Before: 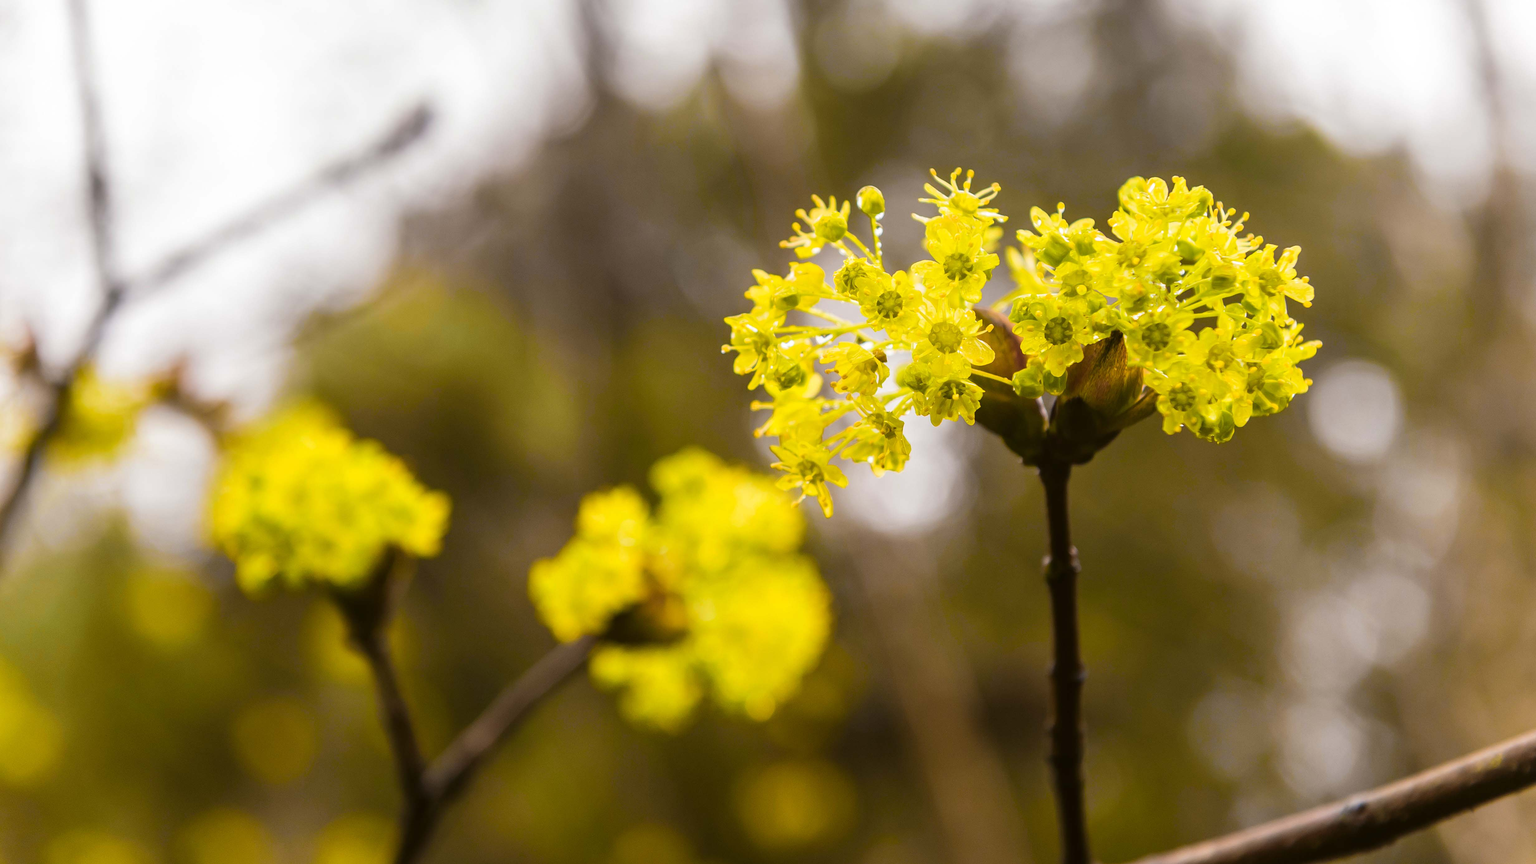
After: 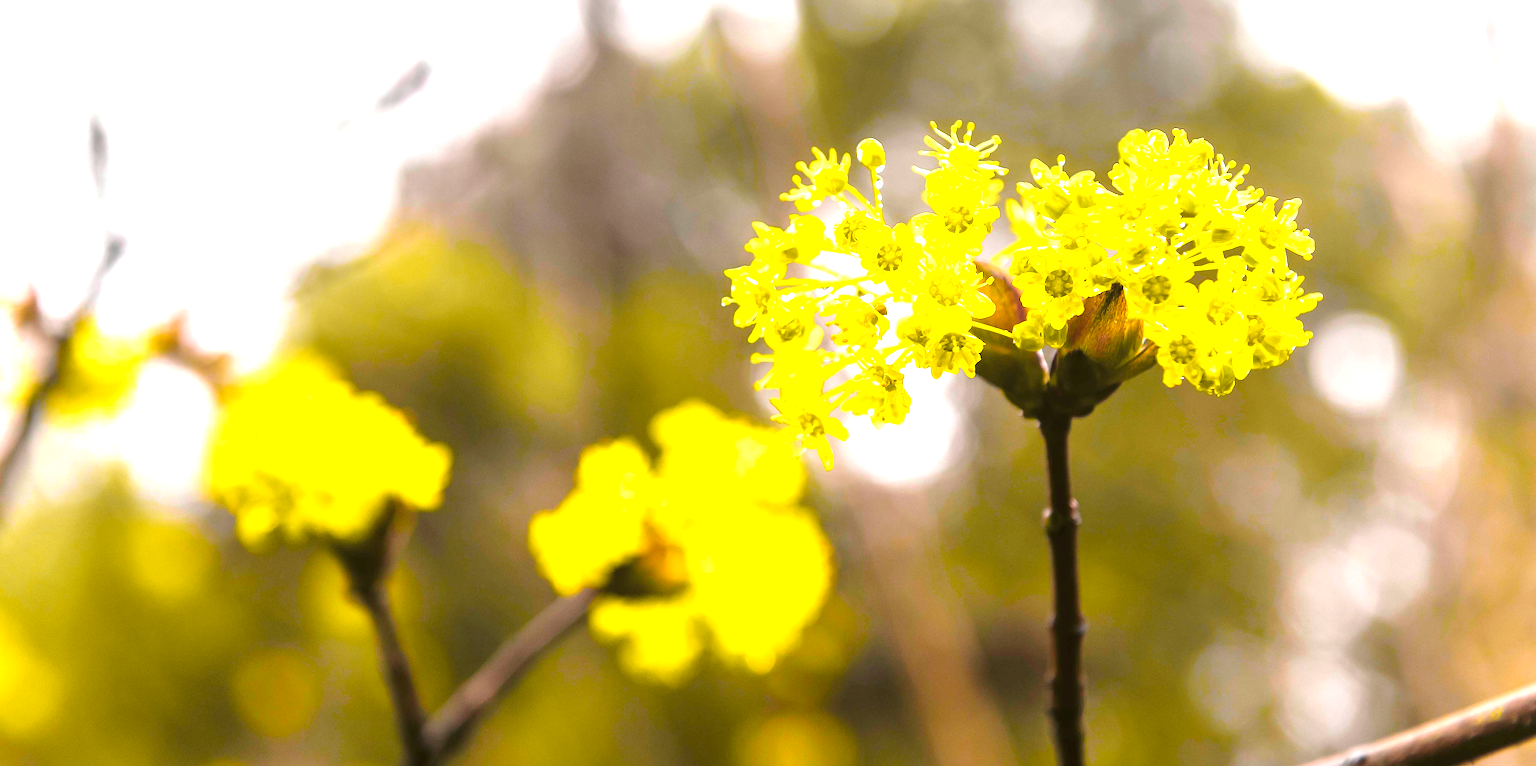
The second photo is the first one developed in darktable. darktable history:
exposure: black level correction 0, exposure 0.931 EV, compensate exposure bias true, compensate highlight preservation false
sharpen: on, module defaults
crop and rotate: top 5.552%, bottom 5.737%
tone curve: curves: ch0 [(0, 0.012) (0.036, 0.035) (0.274, 0.288) (0.504, 0.536) (0.844, 0.84) (1, 0.983)]; ch1 [(0, 0) (0.389, 0.403) (0.462, 0.486) (0.499, 0.498) (0.511, 0.502) (0.536, 0.547) (0.567, 0.588) (0.626, 0.645) (0.749, 0.781) (1, 1)]; ch2 [(0, 0) (0.457, 0.486) (0.5, 0.5) (0.56, 0.551) (0.615, 0.607) (0.704, 0.732) (1, 1)], color space Lab, independent channels, preserve colors none
